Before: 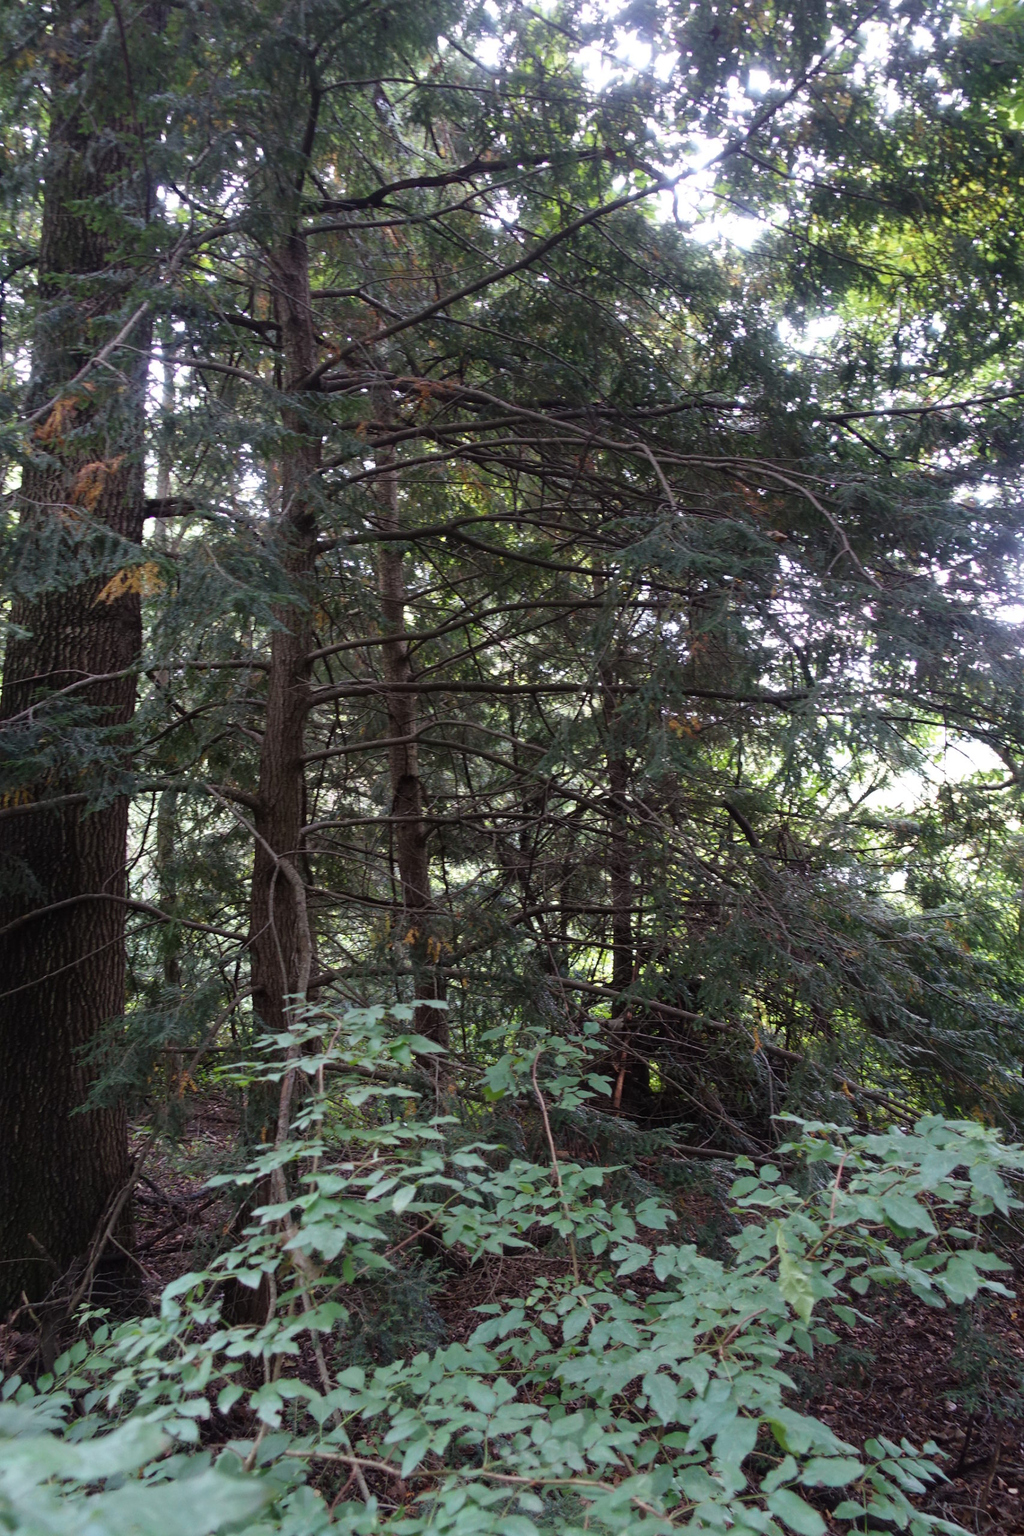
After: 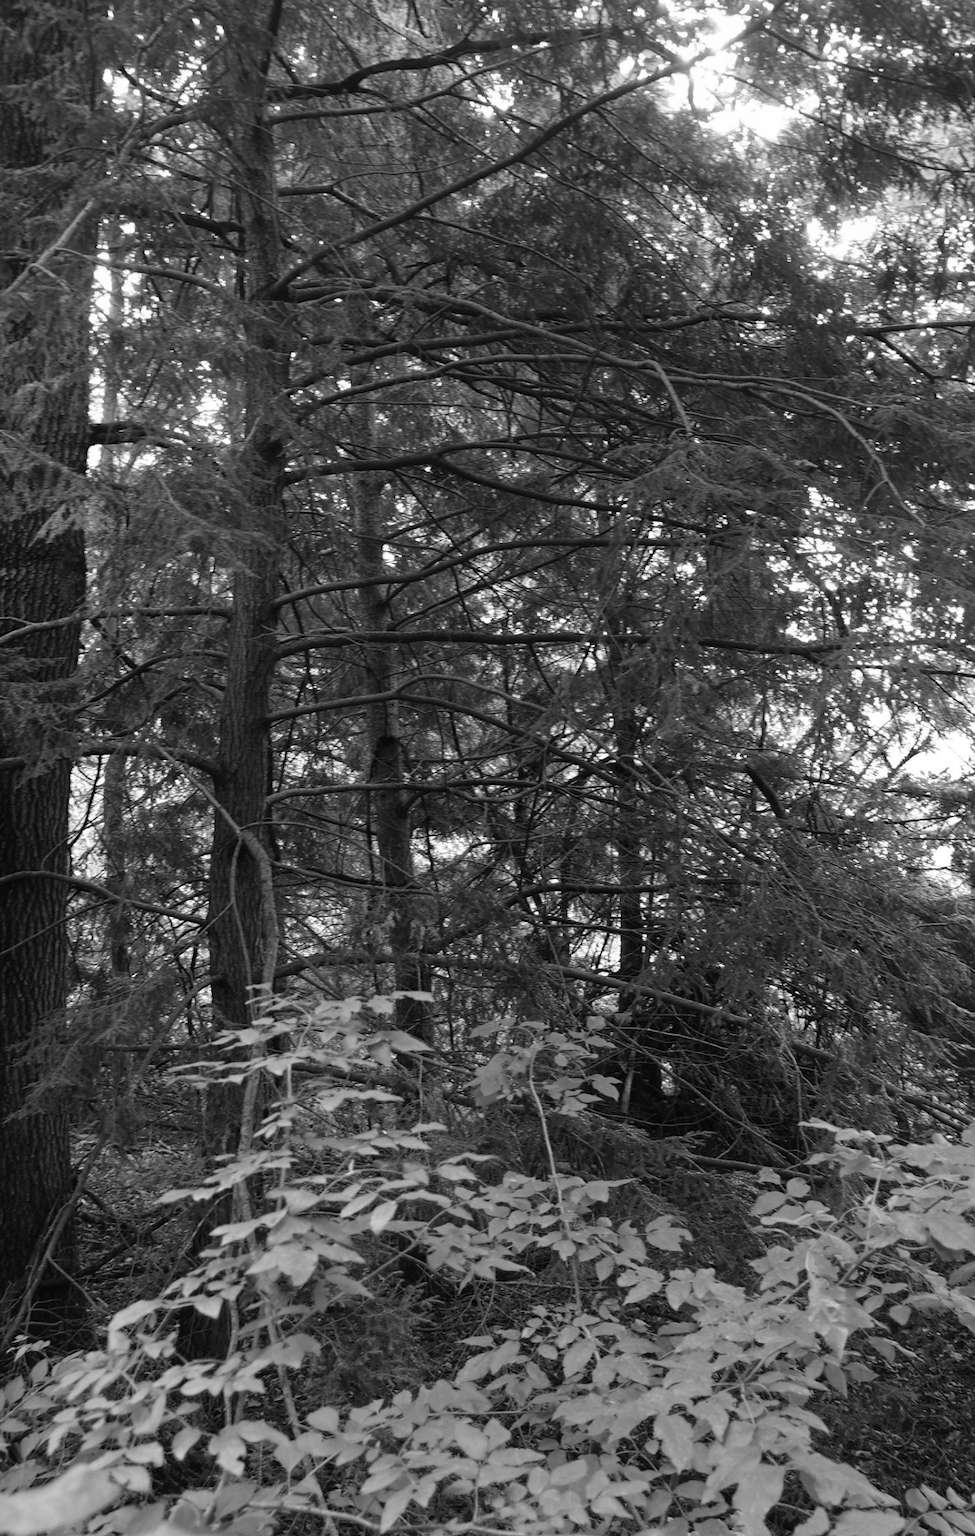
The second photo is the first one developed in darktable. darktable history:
crop: left 6.446%, top 8.188%, right 9.538%, bottom 3.548%
monochrome: a -4.13, b 5.16, size 1
